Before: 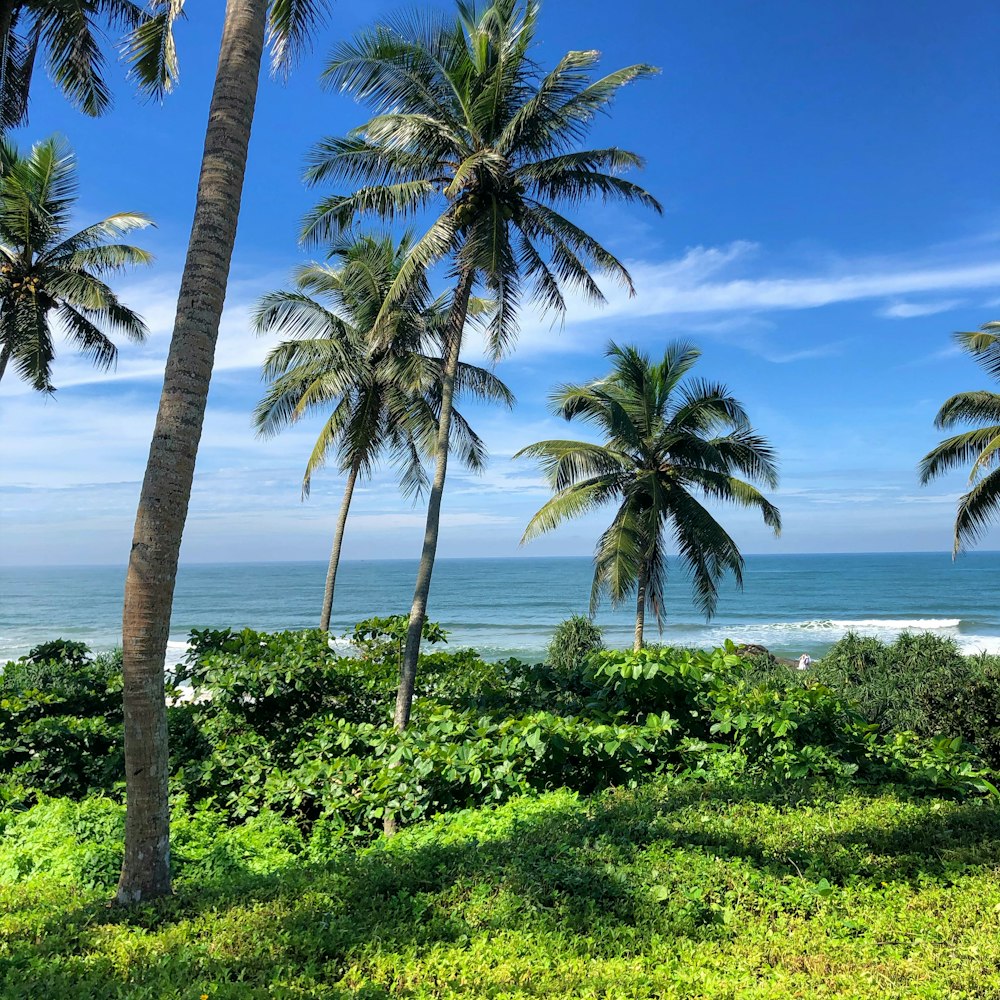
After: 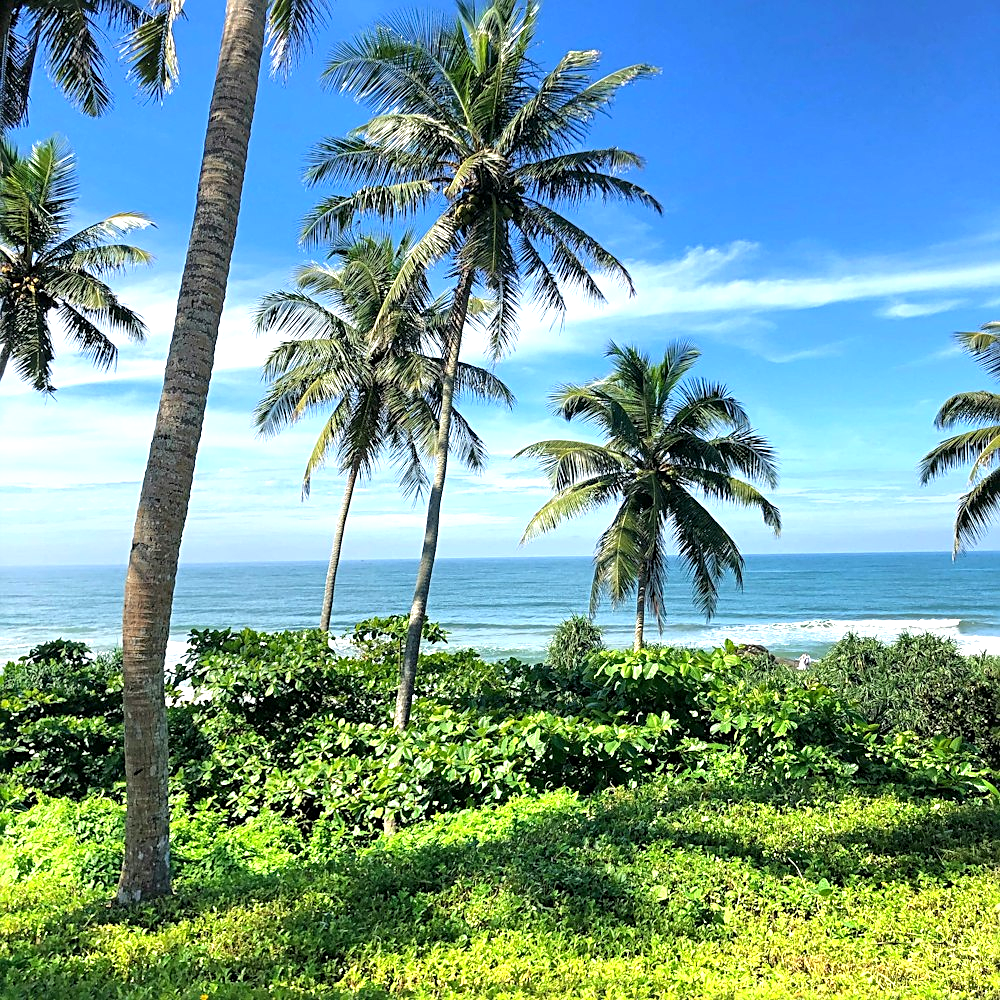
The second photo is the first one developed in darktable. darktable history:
exposure: exposure 0.722 EV, compensate highlight preservation false
sharpen: radius 2.748
